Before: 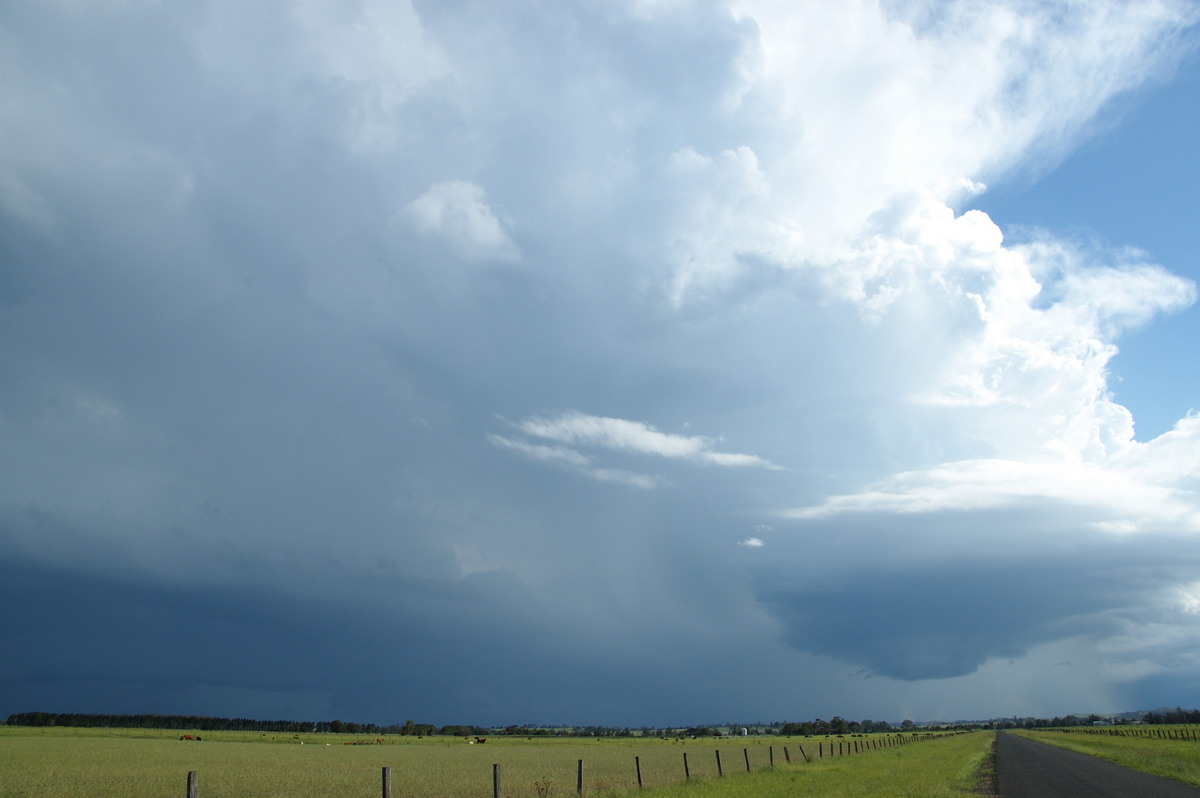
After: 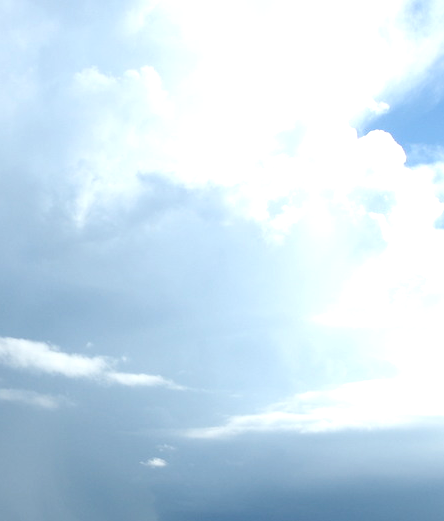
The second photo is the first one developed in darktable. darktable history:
tone equalizer: -8 EV -0.438 EV, -7 EV -0.388 EV, -6 EV -0.367 EV, -5 EV -0.202 EV, -3 EV 0.242 EV, -2 EV 0.306 EV, -1 EV 0.402 EV, +0 EV 0.428 EV, luminance estimator HSV value / RGB max
crop and rotate: left 49.802%, top 10.141%, right 13.147%, bottom 24.531%
